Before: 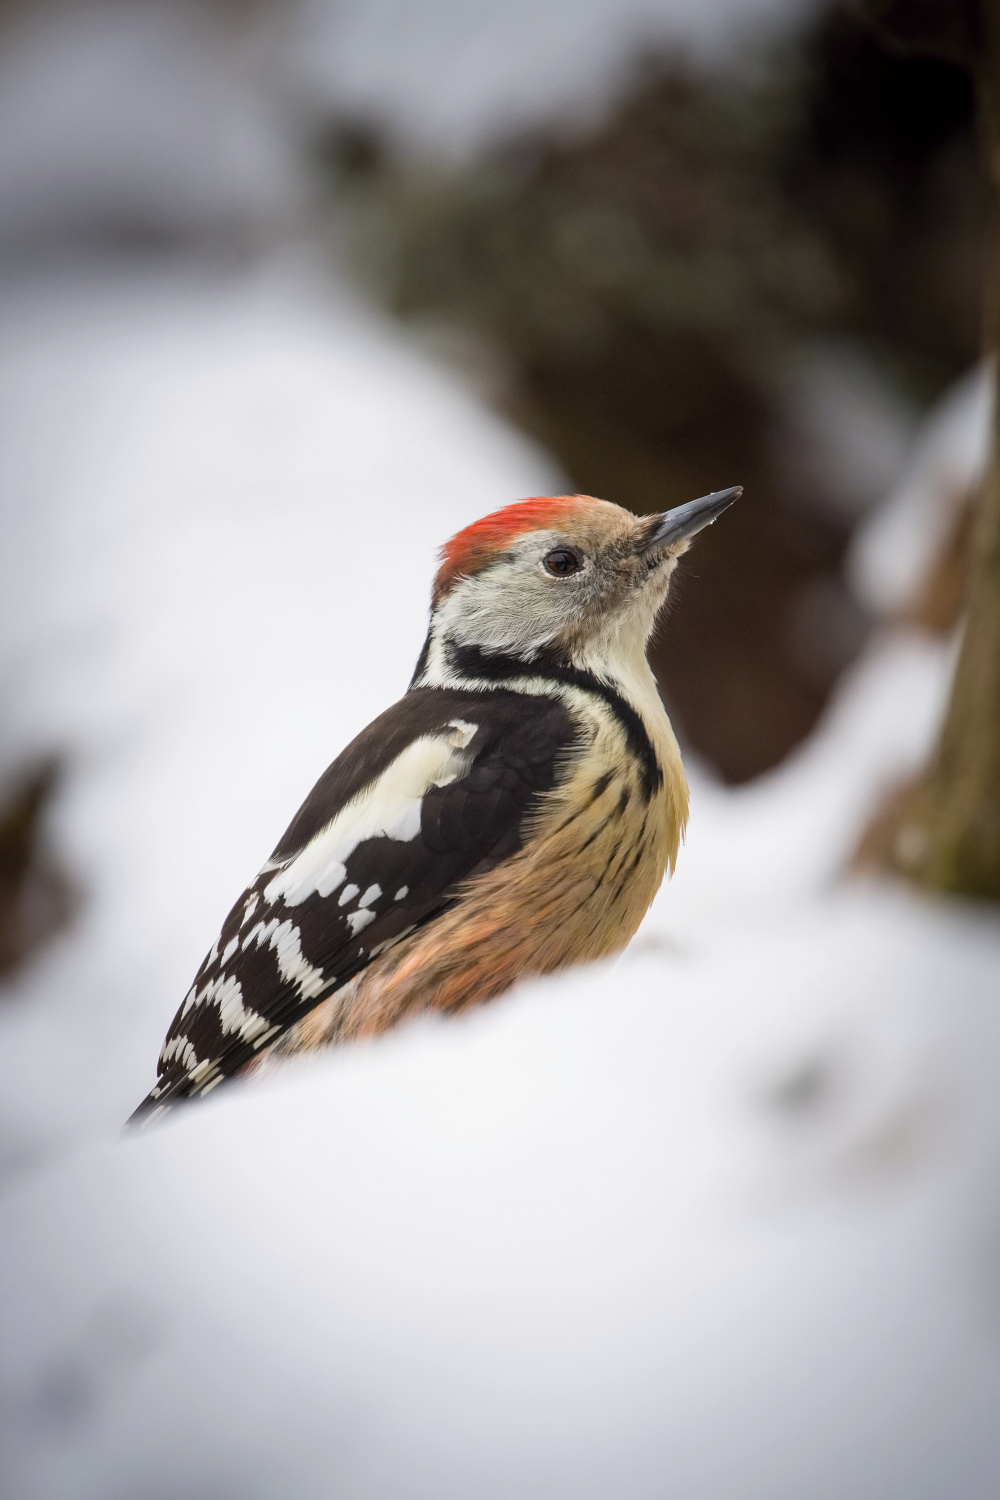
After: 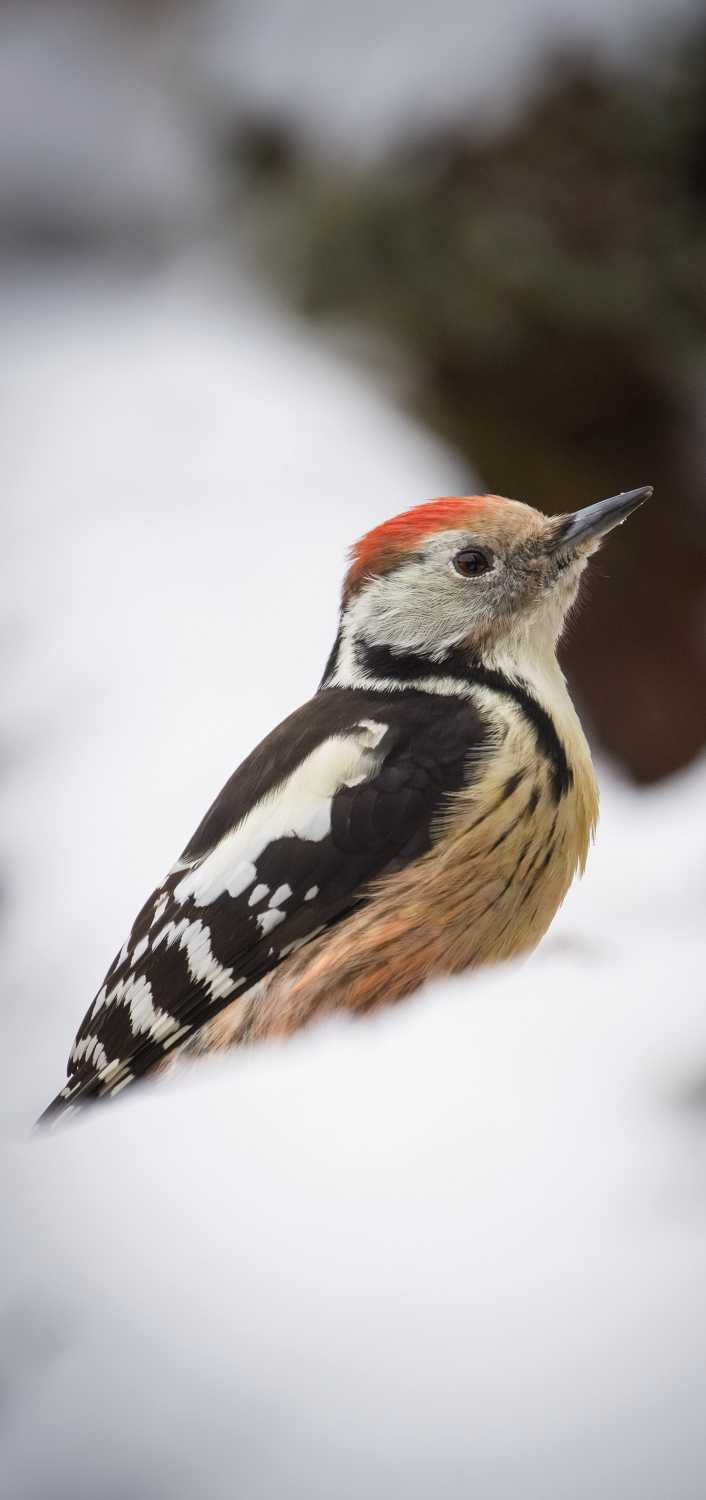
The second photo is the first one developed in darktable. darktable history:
crop and rotate: left 9.079%, right 20.311%
color balance rgb: perceptual saturation grading › global saturation -2.03%, perceptual saturation grading › highlights -8.283%, perceptual saturation grading › mid-tones 8.338%, perceptual saturation grading › shadows 3.165%
